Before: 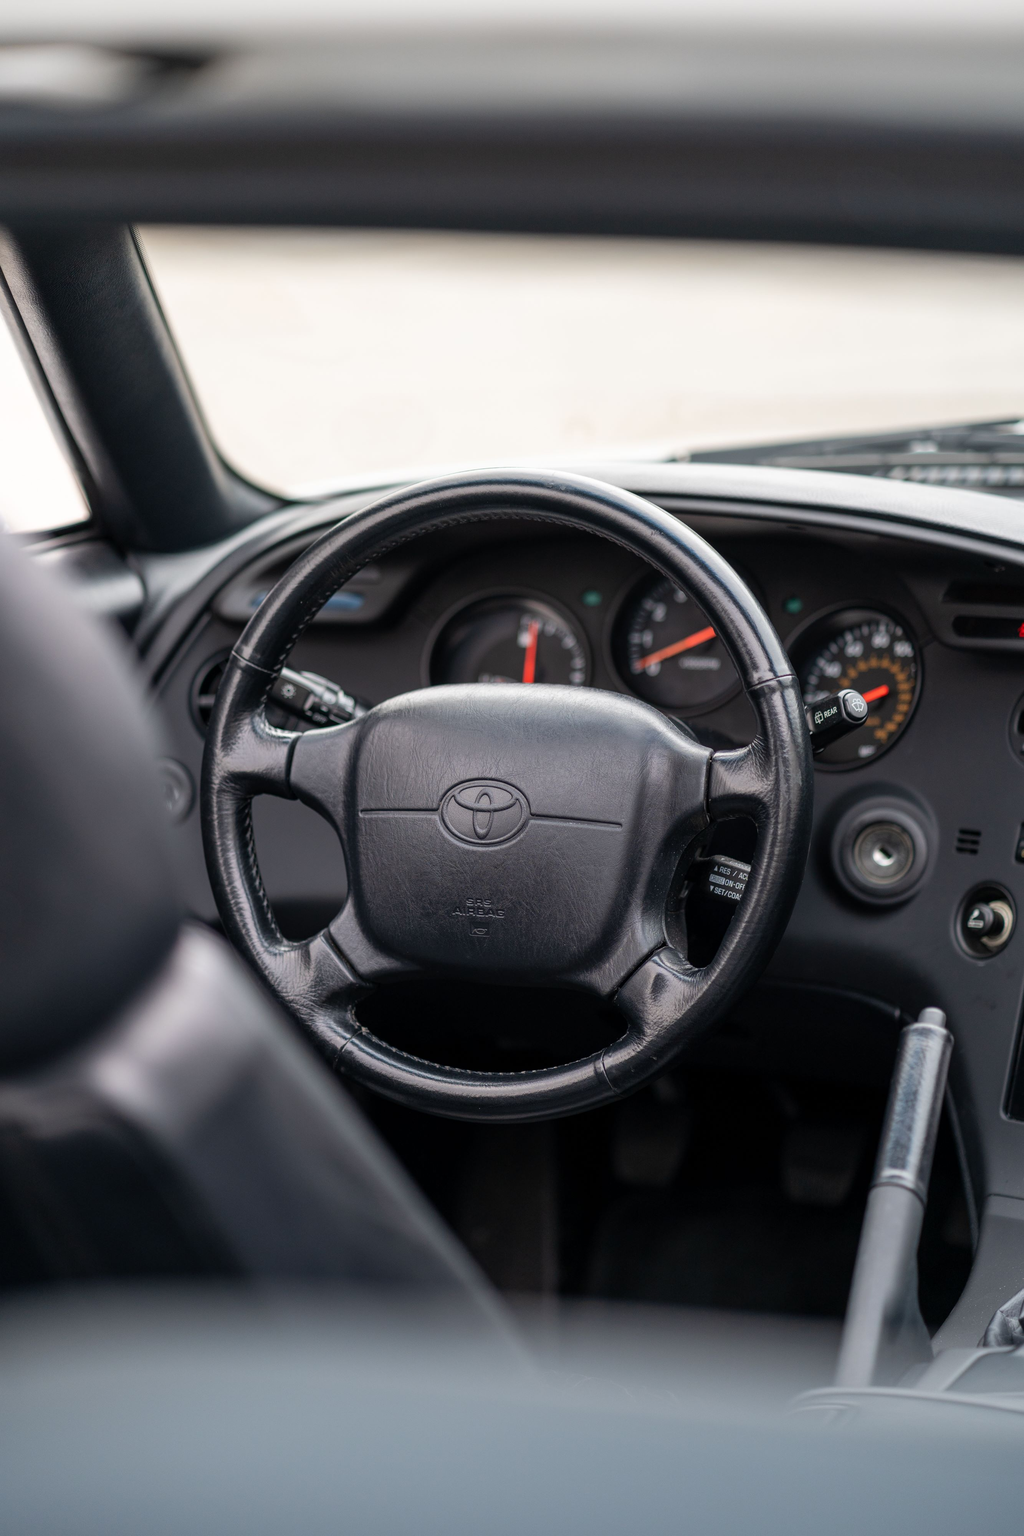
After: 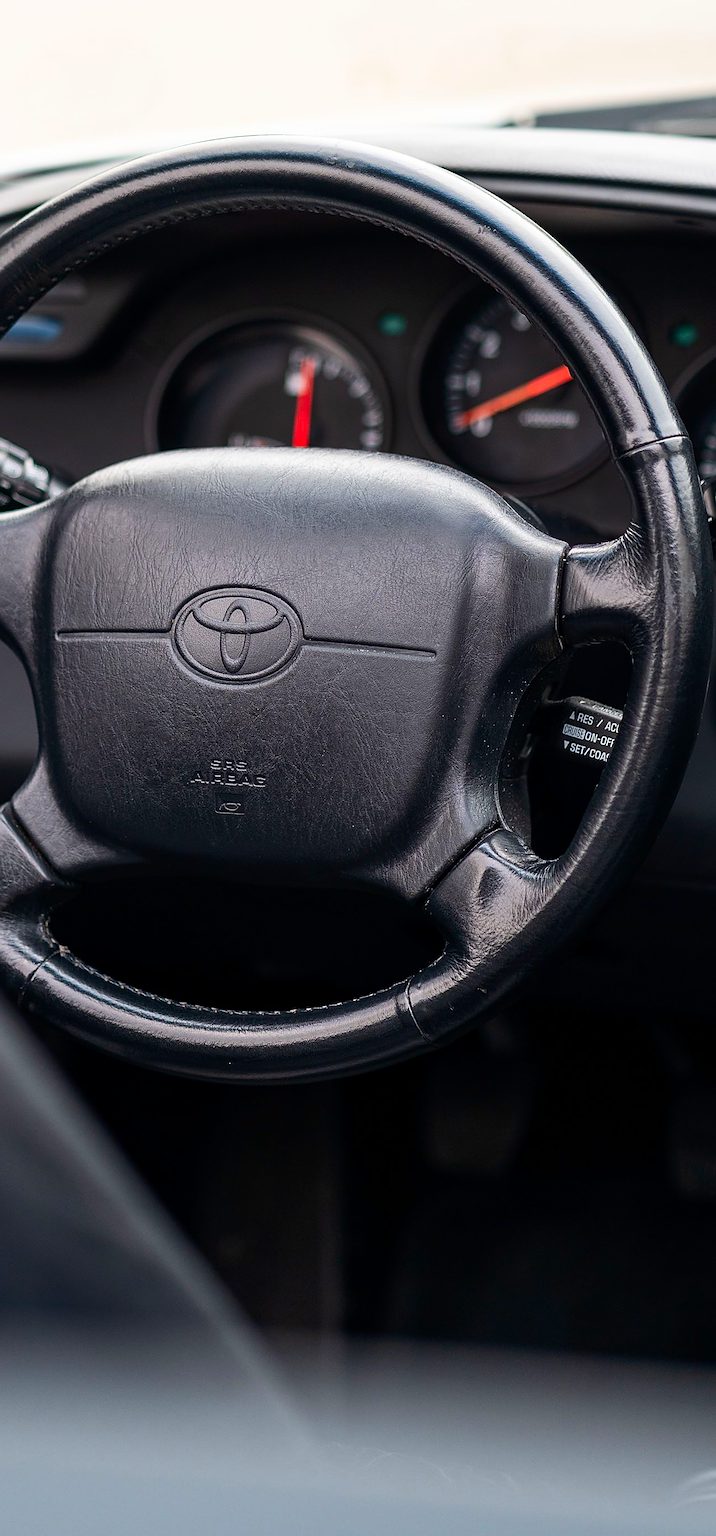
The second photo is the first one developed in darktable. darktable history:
local contrast: mode bilateral grid, contrast 16, coarseness 36, detail 104%, midtone range 0.2
sharpen: radius 1.424, amount 1.262, threshold 0.765
contrast brightness saturation: contrast 0.177, saturation 0.298
crop: left 31.37%, top 24.392%, right 20.267%, bottom 6.549%
